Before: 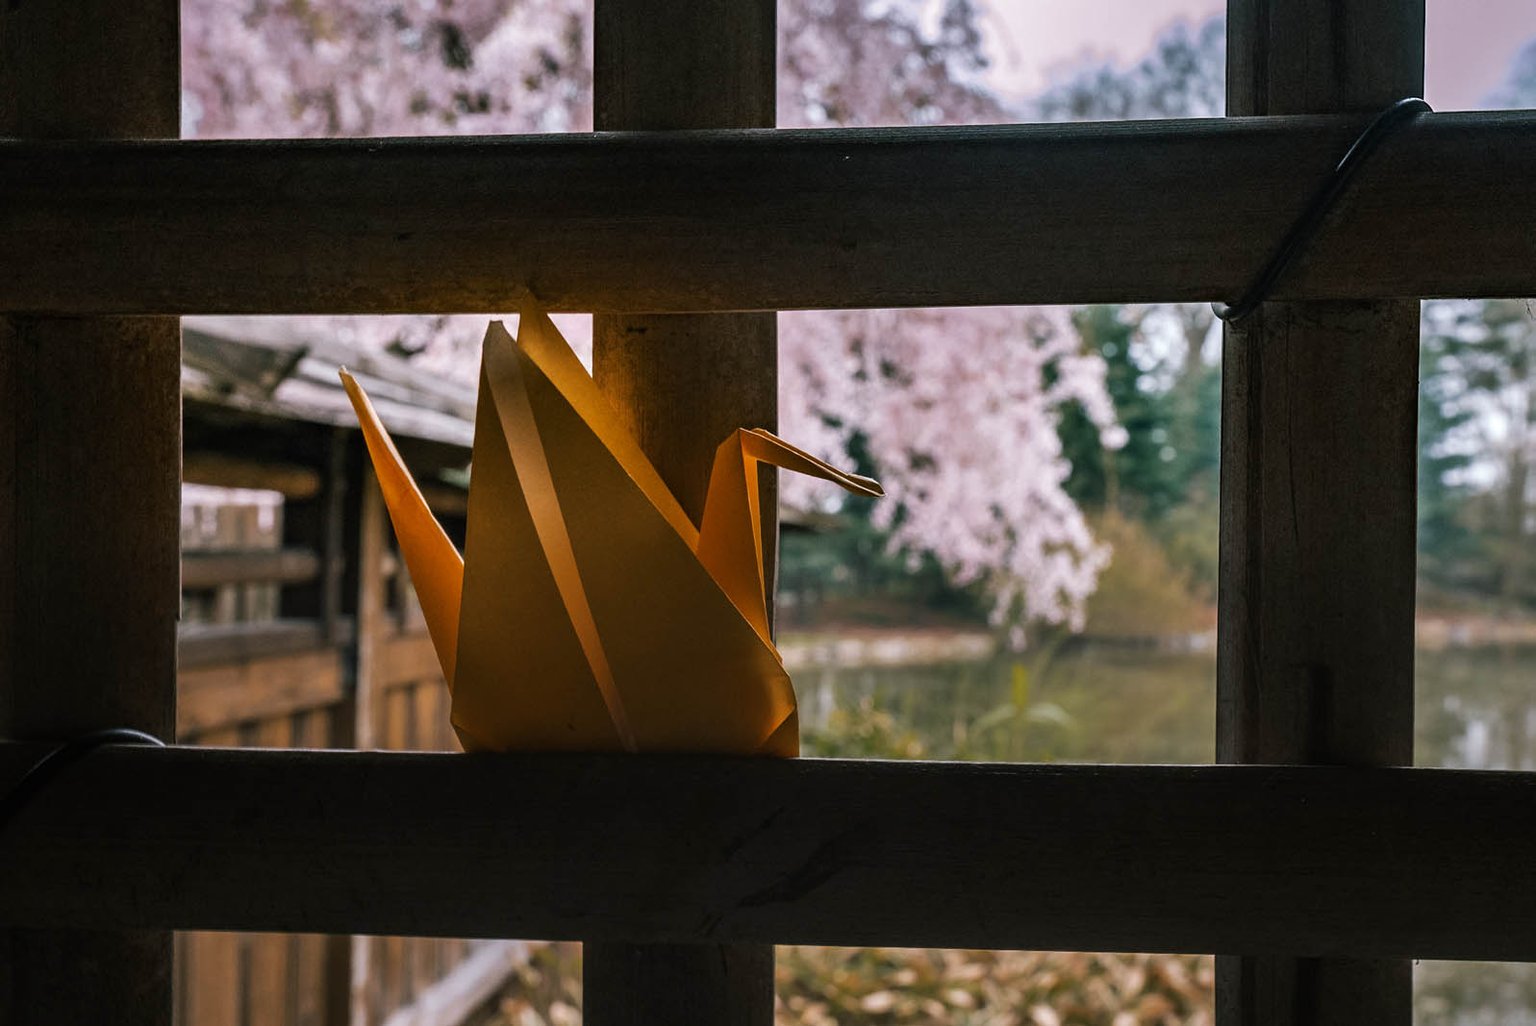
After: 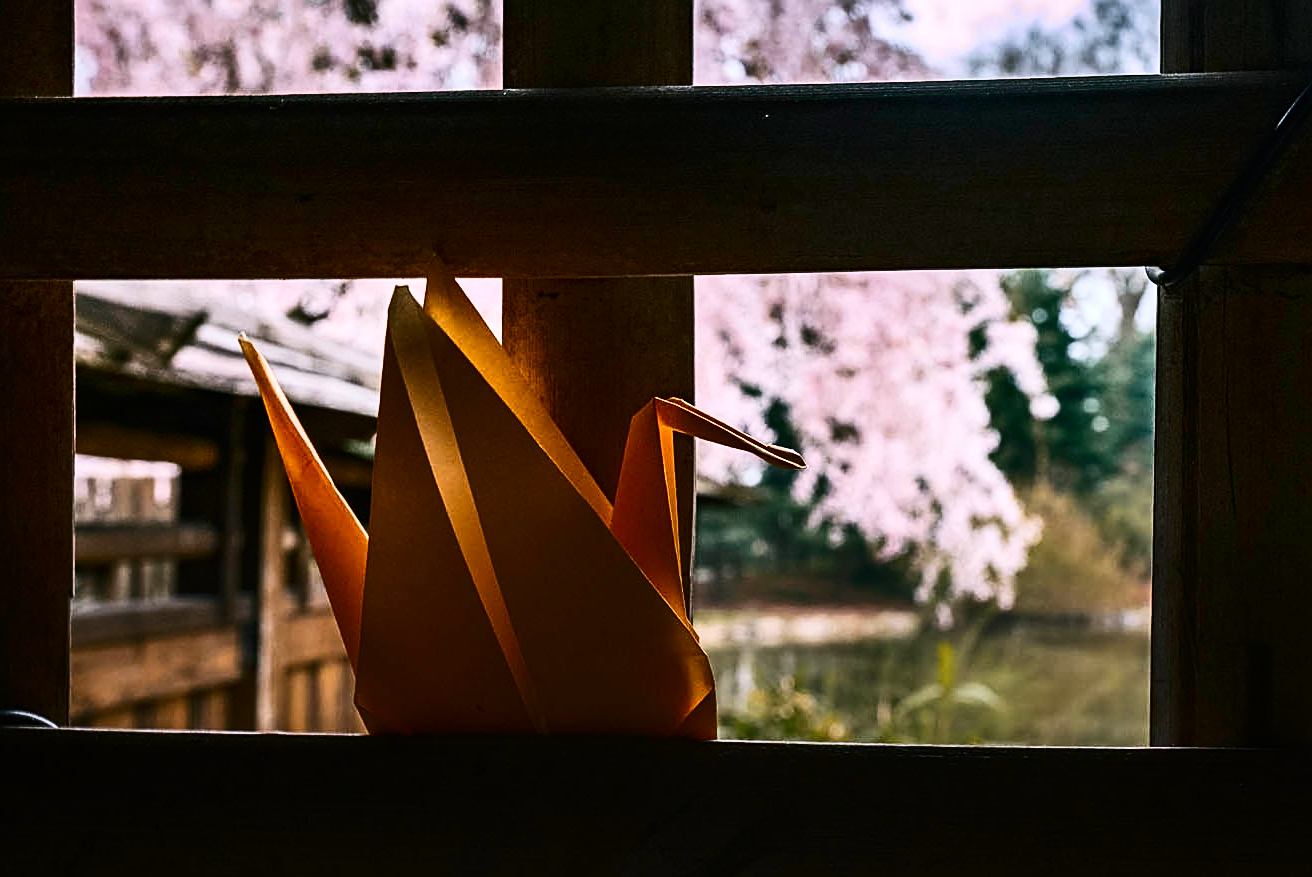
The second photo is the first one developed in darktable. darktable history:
crop and rotate: left 7.196%, top 4.574%, right 10.605%, bottom 13.178%
sharpen: on, module defaults
contrast brightness saturation: contrast 0.4, brightness 0.05, saturation 0.25
